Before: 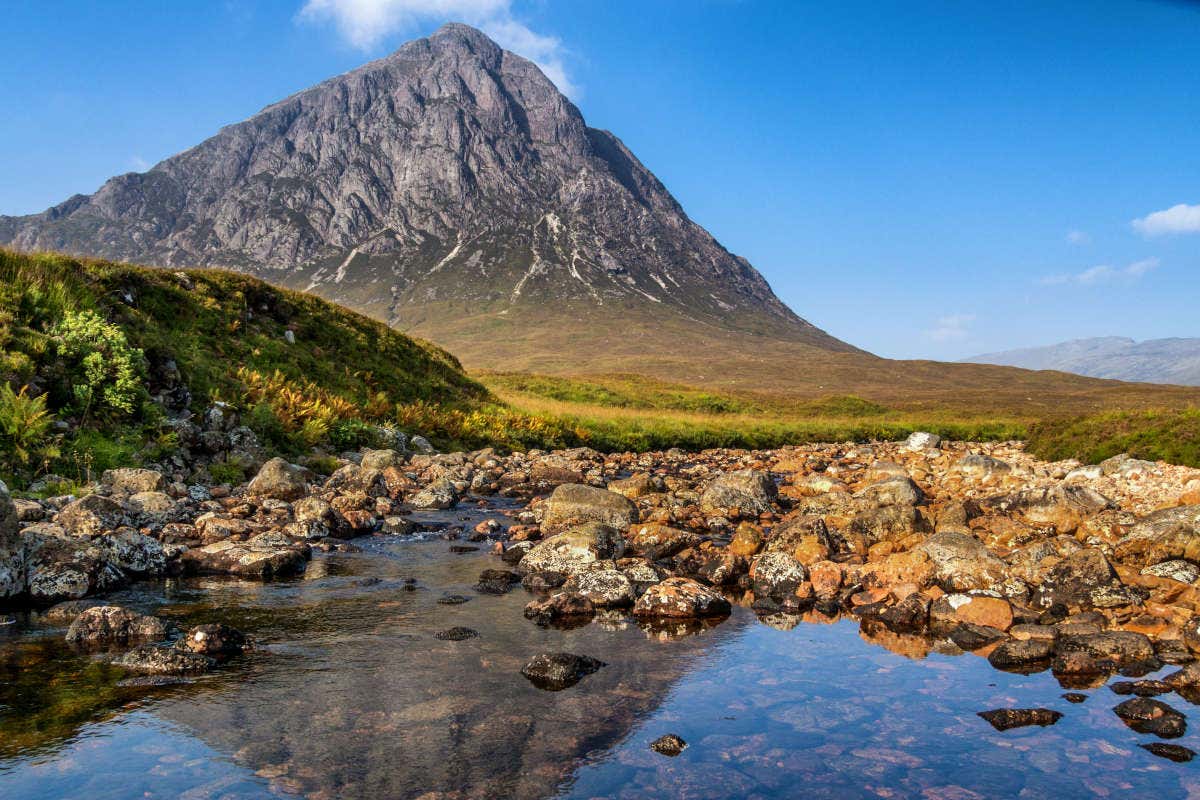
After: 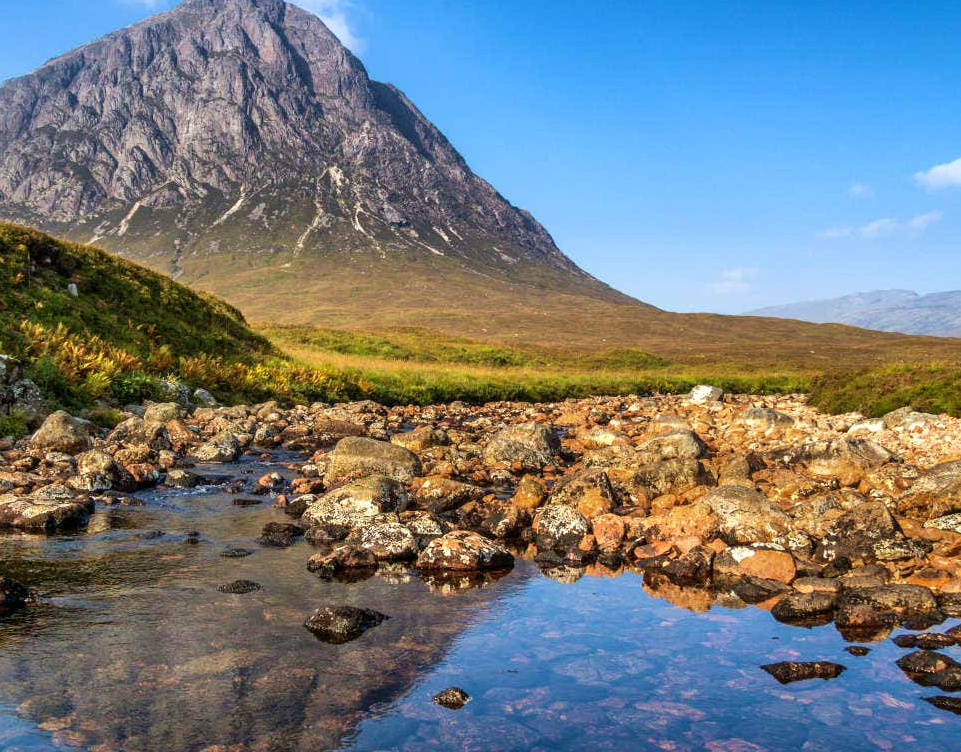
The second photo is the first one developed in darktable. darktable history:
crop and rotate: left 18.131%, top 5.945%, right 1.728%
exposure: exposure 0.202 EV, compensate highlight preservation false
velvia: on, module defaults
